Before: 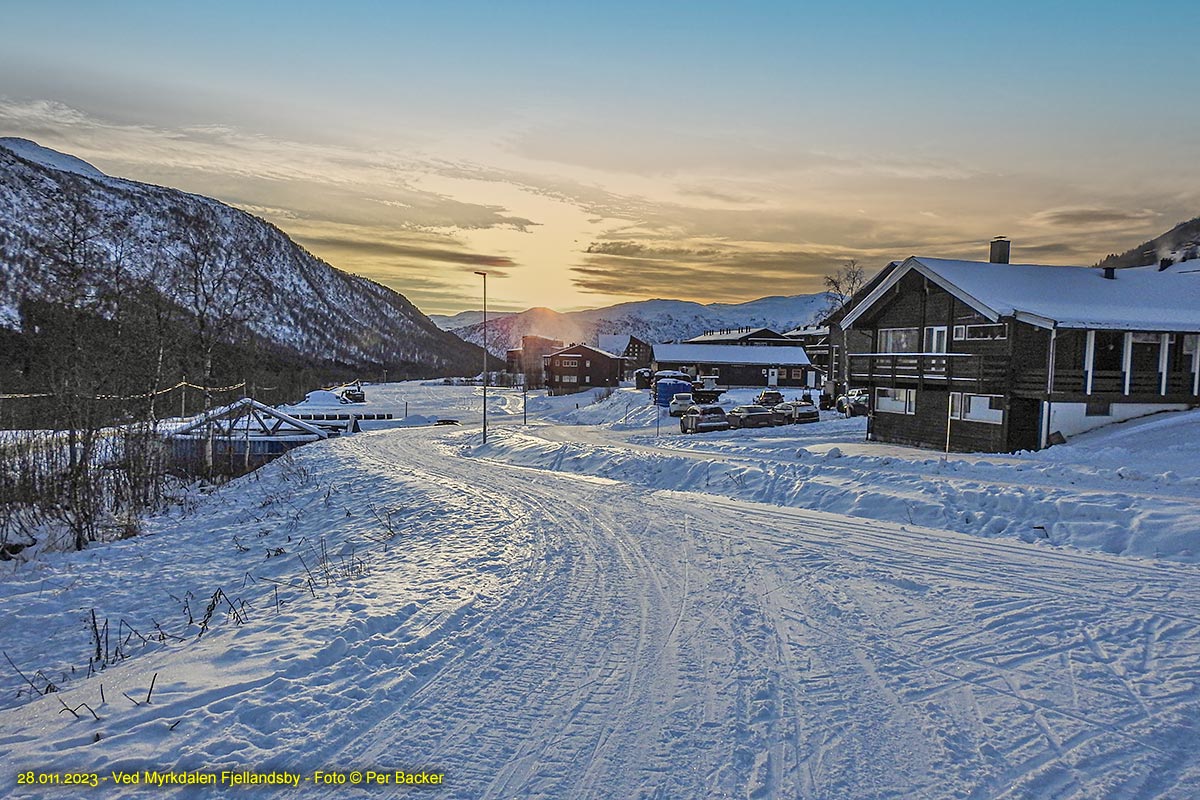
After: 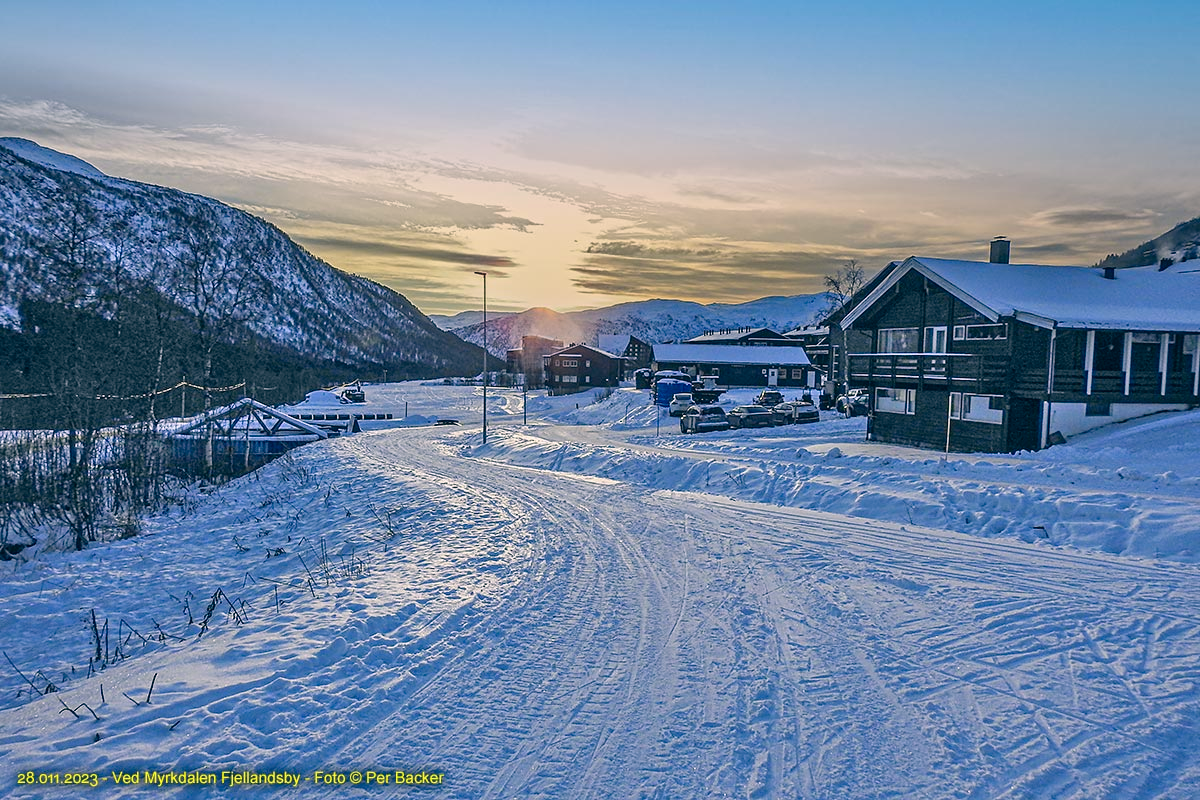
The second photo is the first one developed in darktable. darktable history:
color correction: highlights a* 10.28, highlights b* 14.13, shadows a* -10.23, shadows b* -15.11
color calibration: illuminant as shot in camera, x 0.378, y 0.381, temperature 4094.42 K
